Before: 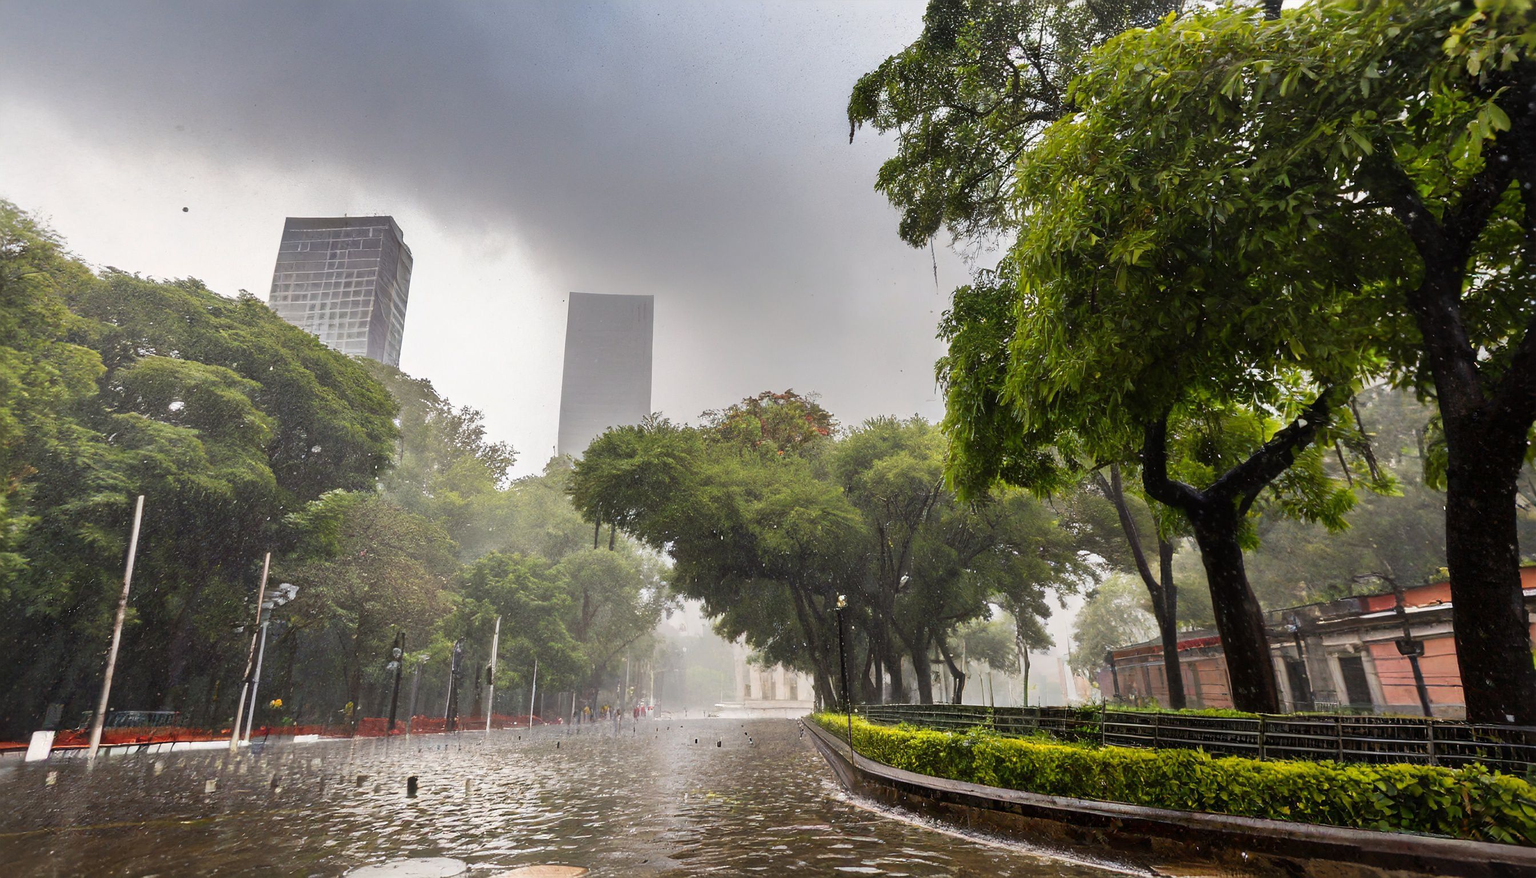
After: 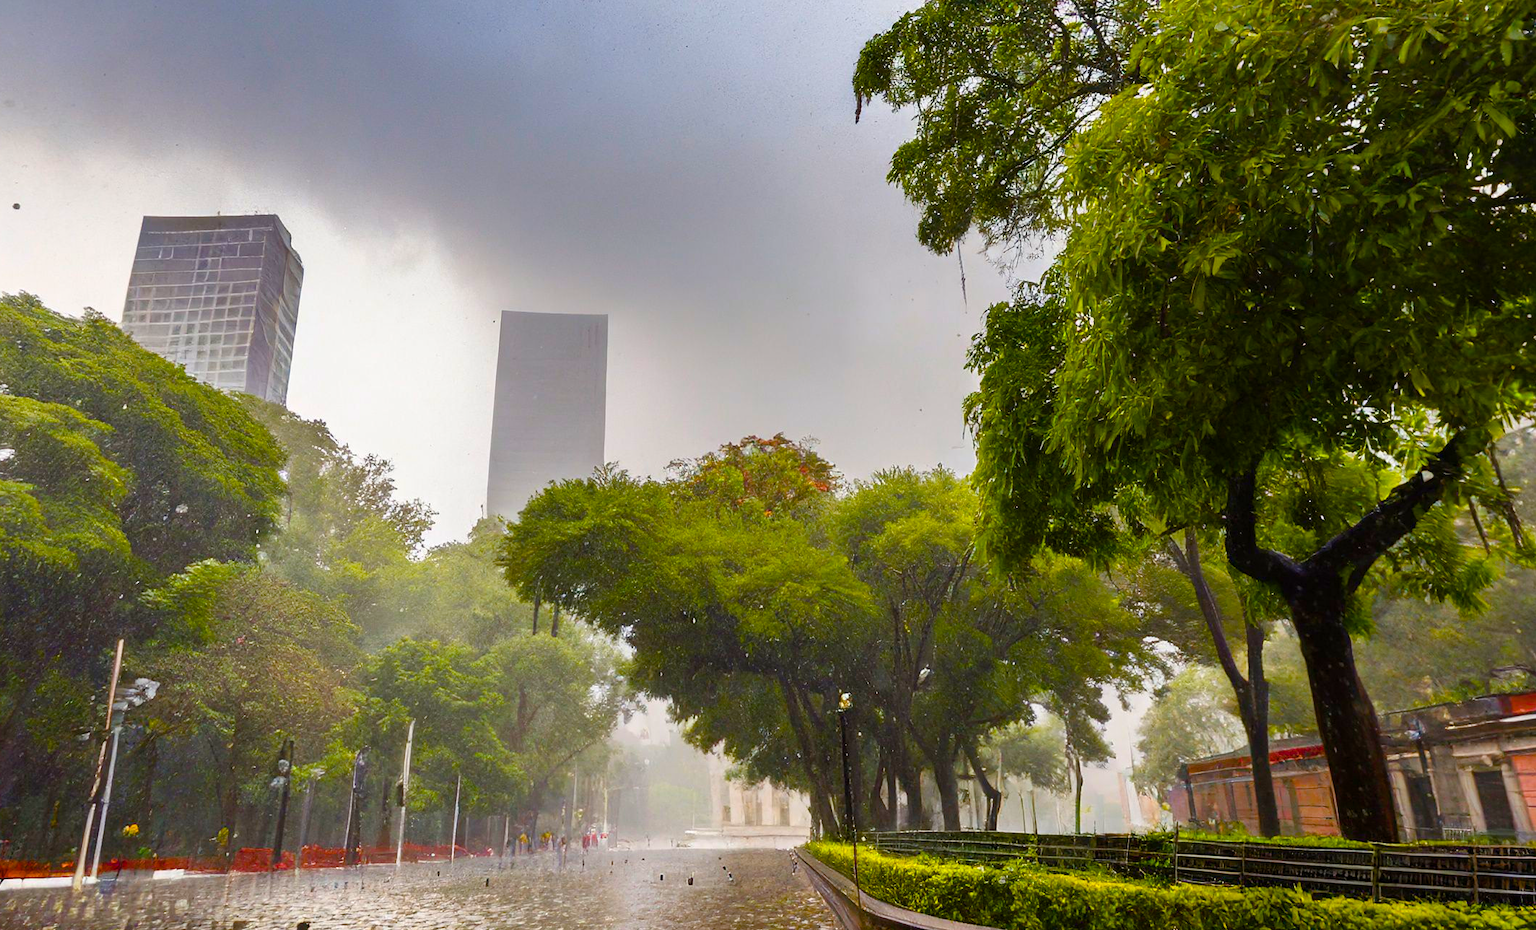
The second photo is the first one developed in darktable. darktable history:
tone equalizer: on, module defaults
color balance rgb: linear chroma grading › global chroma 14.384%, perceptual saturation grading › global saturation 34.653%, perceptual saturation grading › highlights -25.106%, perceptual saturation grading › shadows 49.227%, global vibrance 41.719%
contrast brightness saturation: saturation -0.064
crop: left 11.249%, top 5.338%, right 9.576%, bottom 10.695%
